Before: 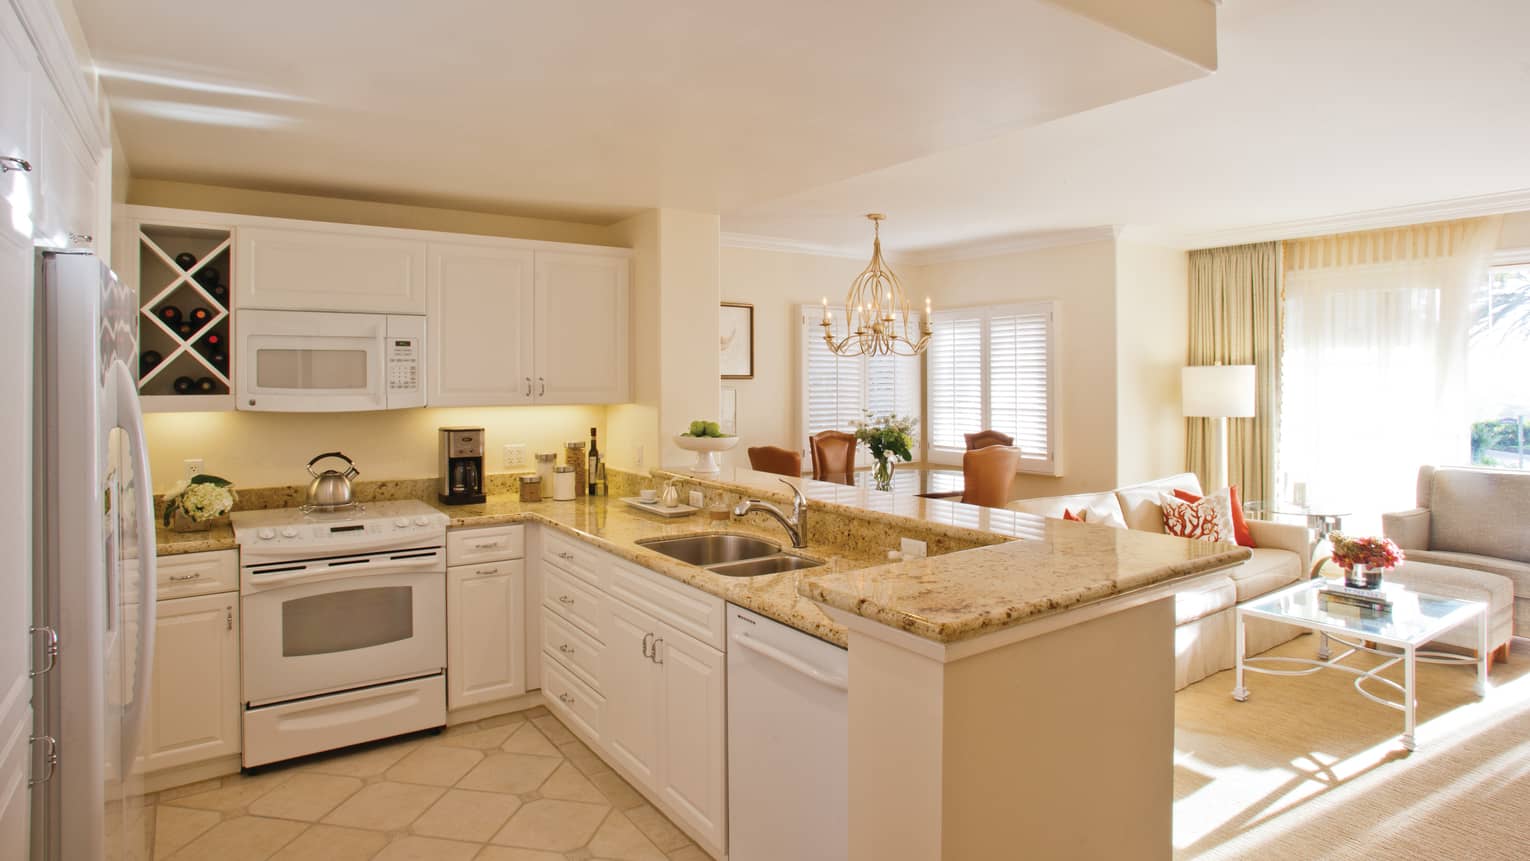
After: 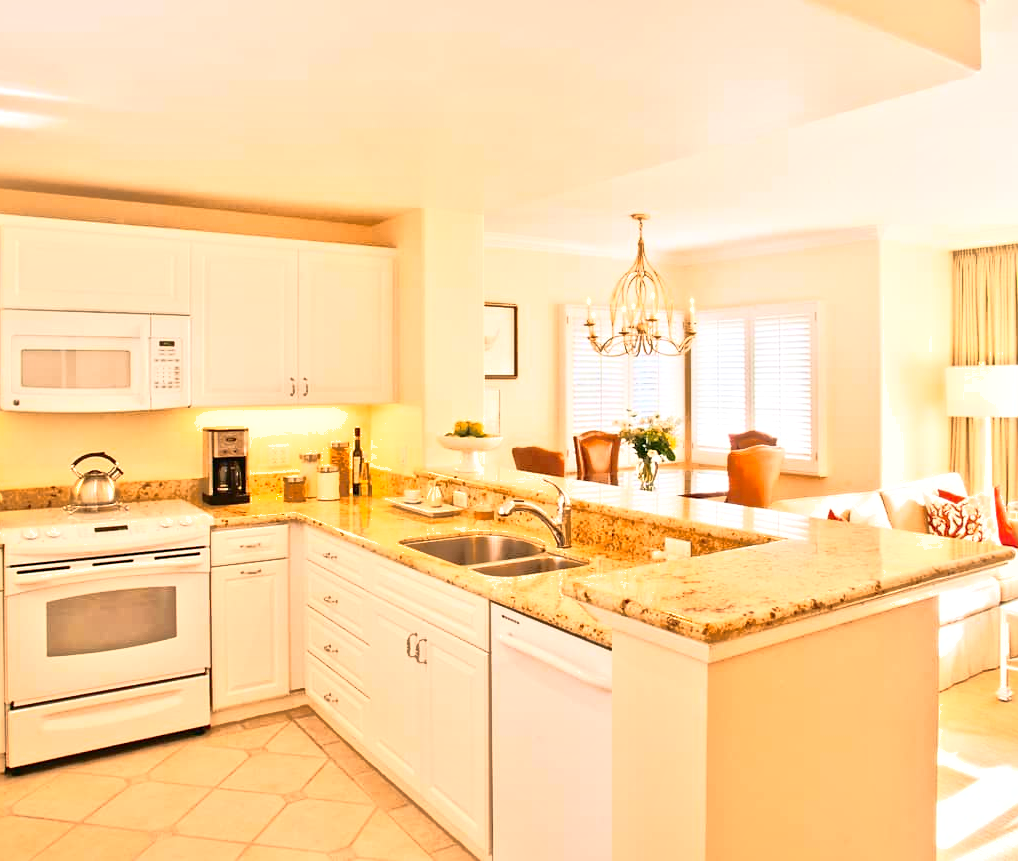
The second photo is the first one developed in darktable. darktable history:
crop and rotate: left 15.444%, right 17.966%
tone equalizer: -7 EV 0.158 EV, -6 EV 0.573 EV, -5 EV 1.17 EV, -4 EV 1.31 EV, -3 EV 1.14 EV, -2 EV 0.6 EV, -1 EV 0.163 EV, smoothing diameter 2.09%, edges refinement/feathering 18.31, mask exposure compensation -1.57 EV, filter diffusion 5
velvia: on, module defaults
contrast brightness saturation: contrast 0.411, brightness 0.108, saturation 0.214
shadows and highlights: on, module defaults
sharpen: amount 0.203
color zones: curves: ch2 [(0, 0.5) (0.143, 0.5) (0.286, 0.416) (0.429, 0.5) (0.571, 0.5) (0.714, 0.5) (0.857, 0.5) (1, 0.5)]
